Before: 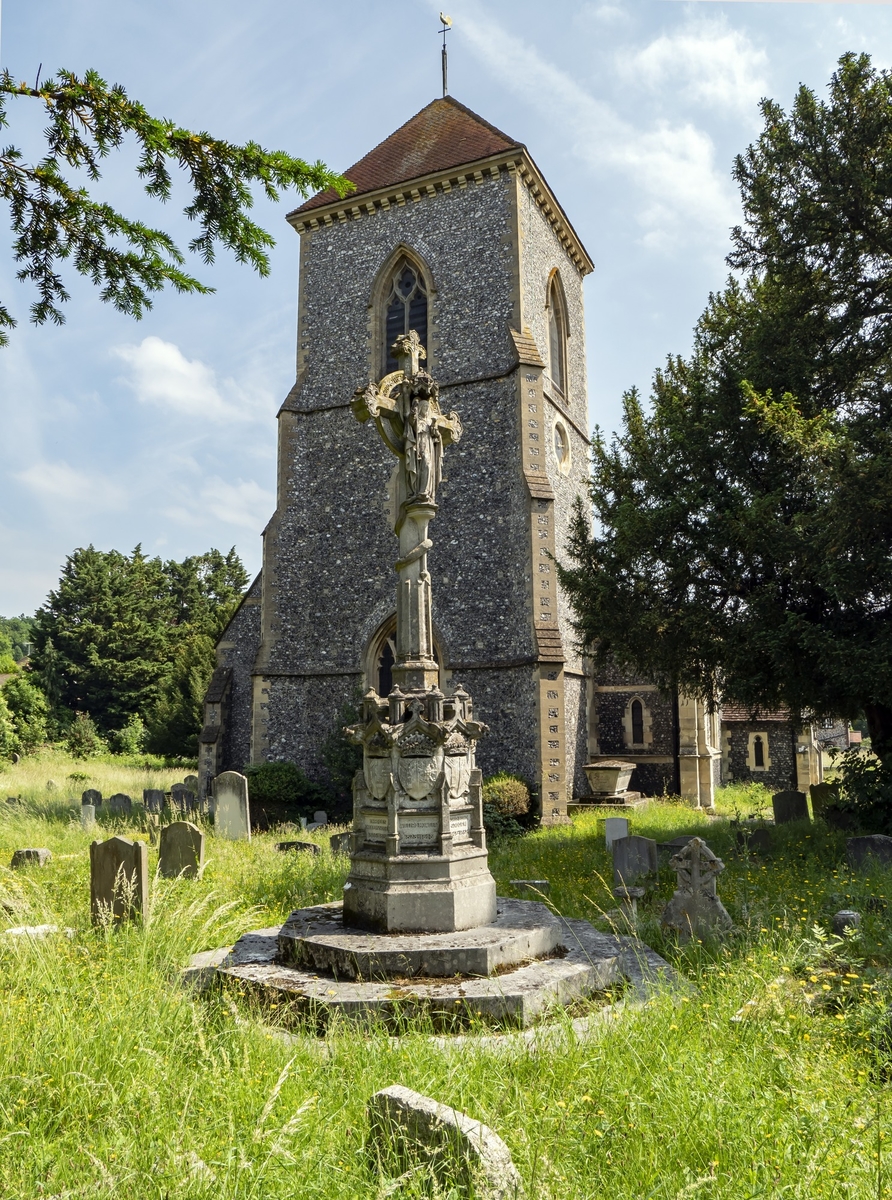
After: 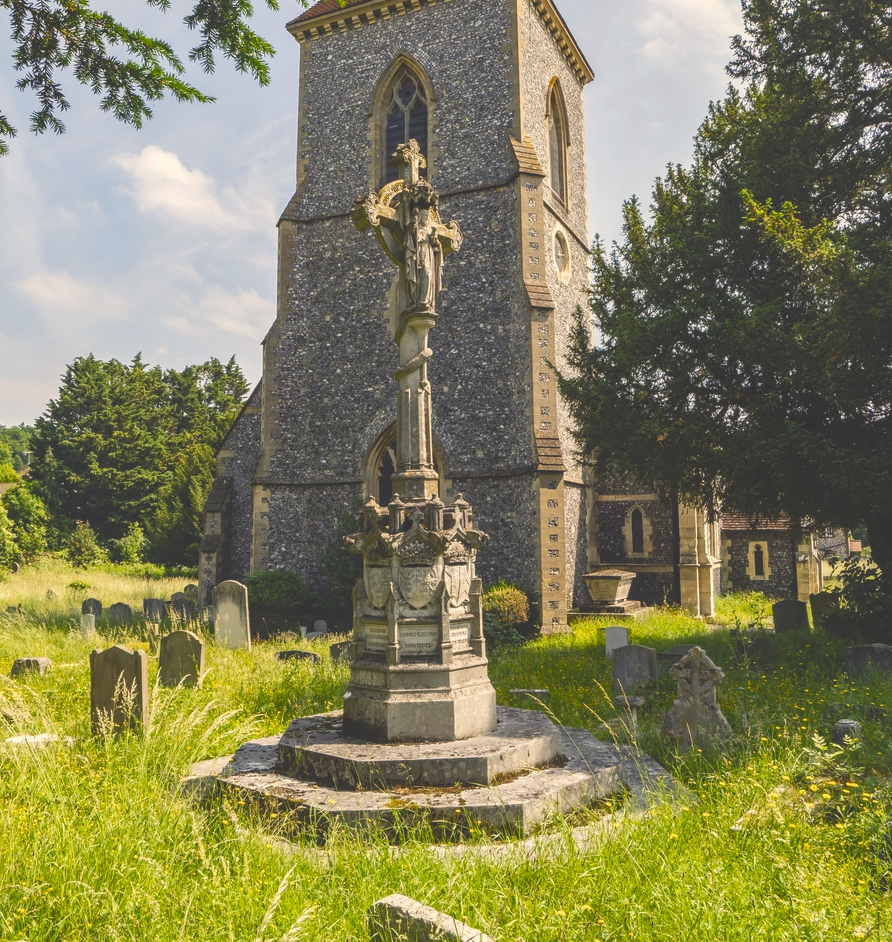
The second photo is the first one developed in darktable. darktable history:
color balance rgb: power › hue 60.92°, highlights gain › chroma 3.082%, highlights gain › hue 60.05°, perceptual saturation grading › global saturation 20%, perceptual saturation grading › highlights -14.363%, perceptual saturation grading › shadows 49.78%, global vibrance 14.714%
crop and rotate: top 15.935%, bottom 5.523%
exposure: black level correction -0.032, compensate exposure bias true, compensate highlight preservation false
local contrast: detail 110%
